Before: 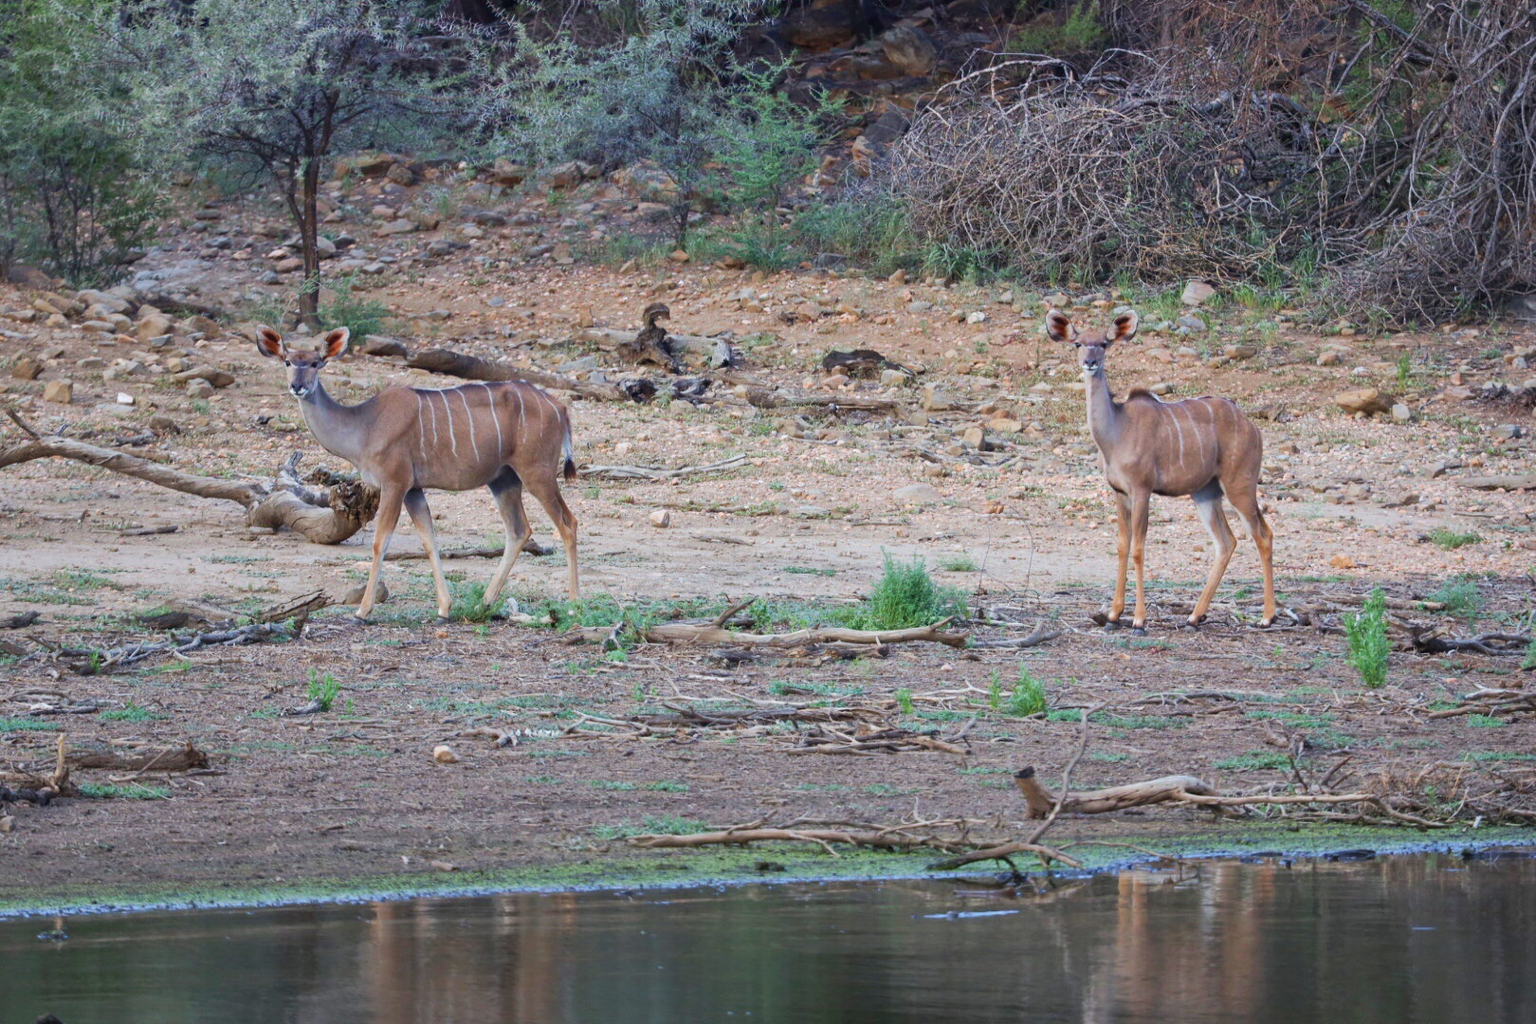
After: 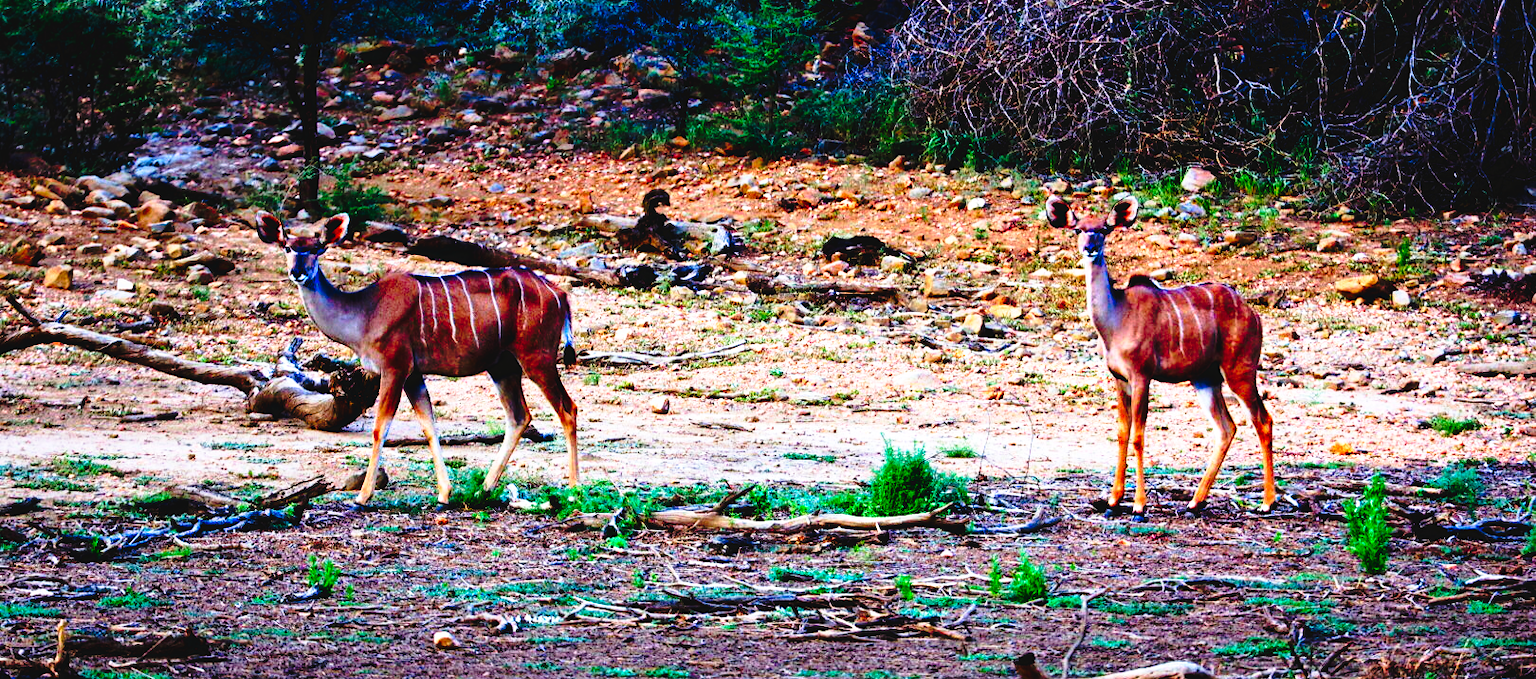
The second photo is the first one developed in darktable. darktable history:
tone curve: curves: ch0 [(0, 0) (0.003, 0.005) (0.011, 0.005) (0.025, 0.006) (0.044, 0.008) (0.069, 0.01) (0.1, 0.012) (0.136, 0.015) (0.177, 0.019) (0.224, 0.017) (0.277, 0.015) (0.335, 0.018) (0.399, 0.043) (0.468, 0.118) (0.543, 0.349) (0.623, 0.591) (0.709, 0.88) (0.801, 0.983) (0.898, 0.973) (1, 1)], preserve colors none
base curve: curves: ch0 [(0, 0) (0.283, 0.295) (1, 1)], preserve colors average RGB
crop: top 11.165%, bottom 22.428%
levels: levels [0, 0.43, 0.984]
exposure: black level correction -0.014, exposure -0.196 EV, compensate exposure bias true, compensate highlight preservation false
